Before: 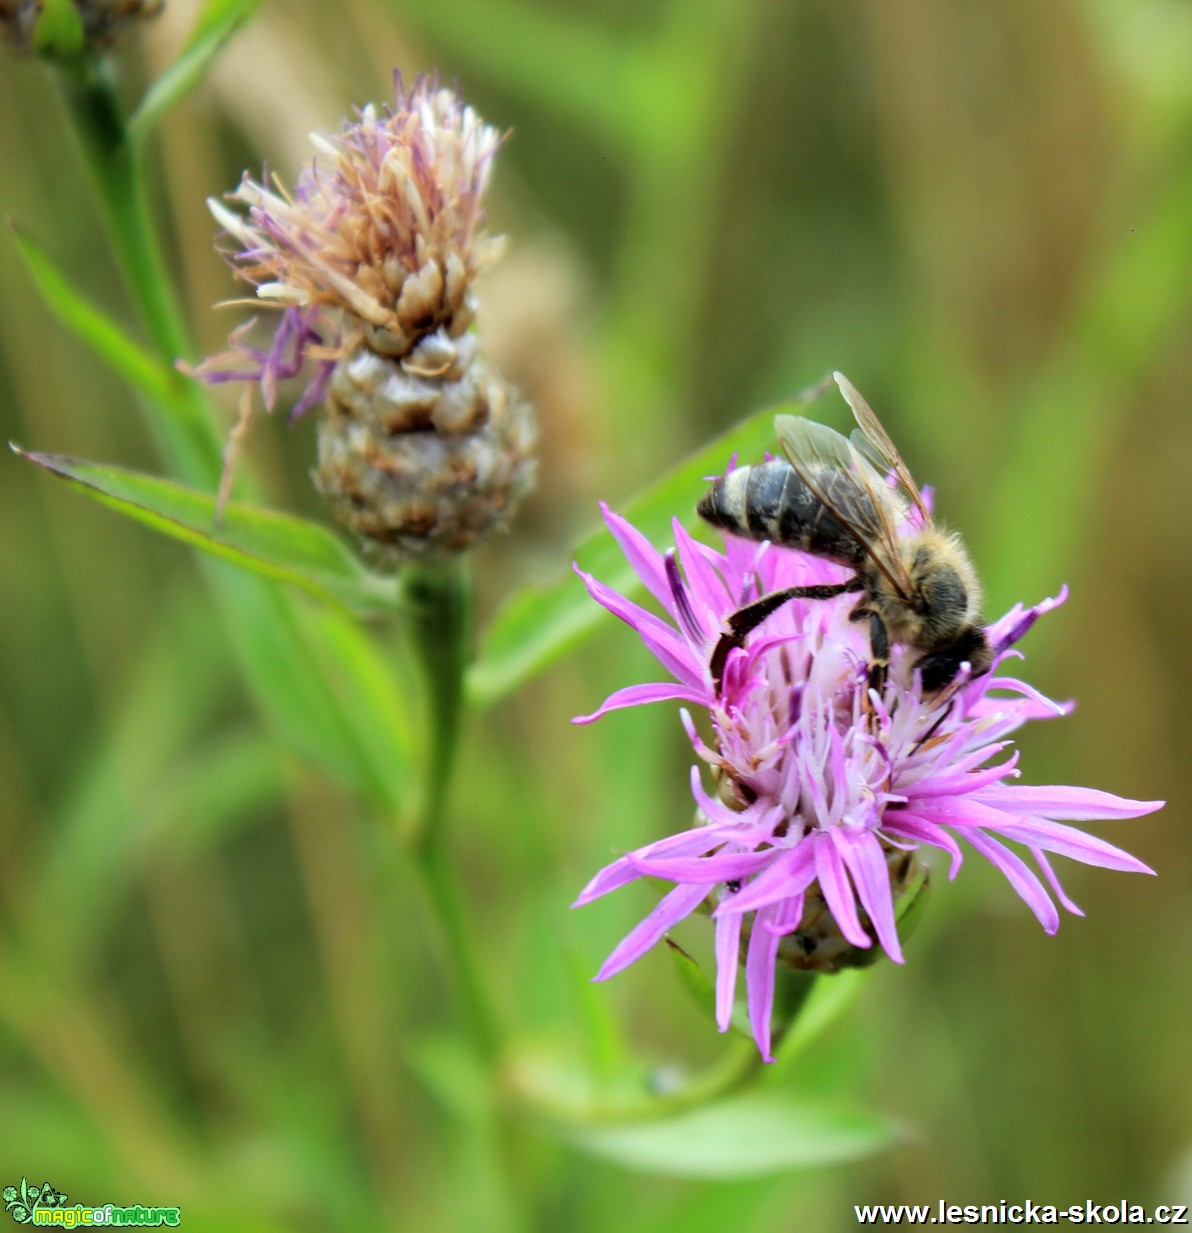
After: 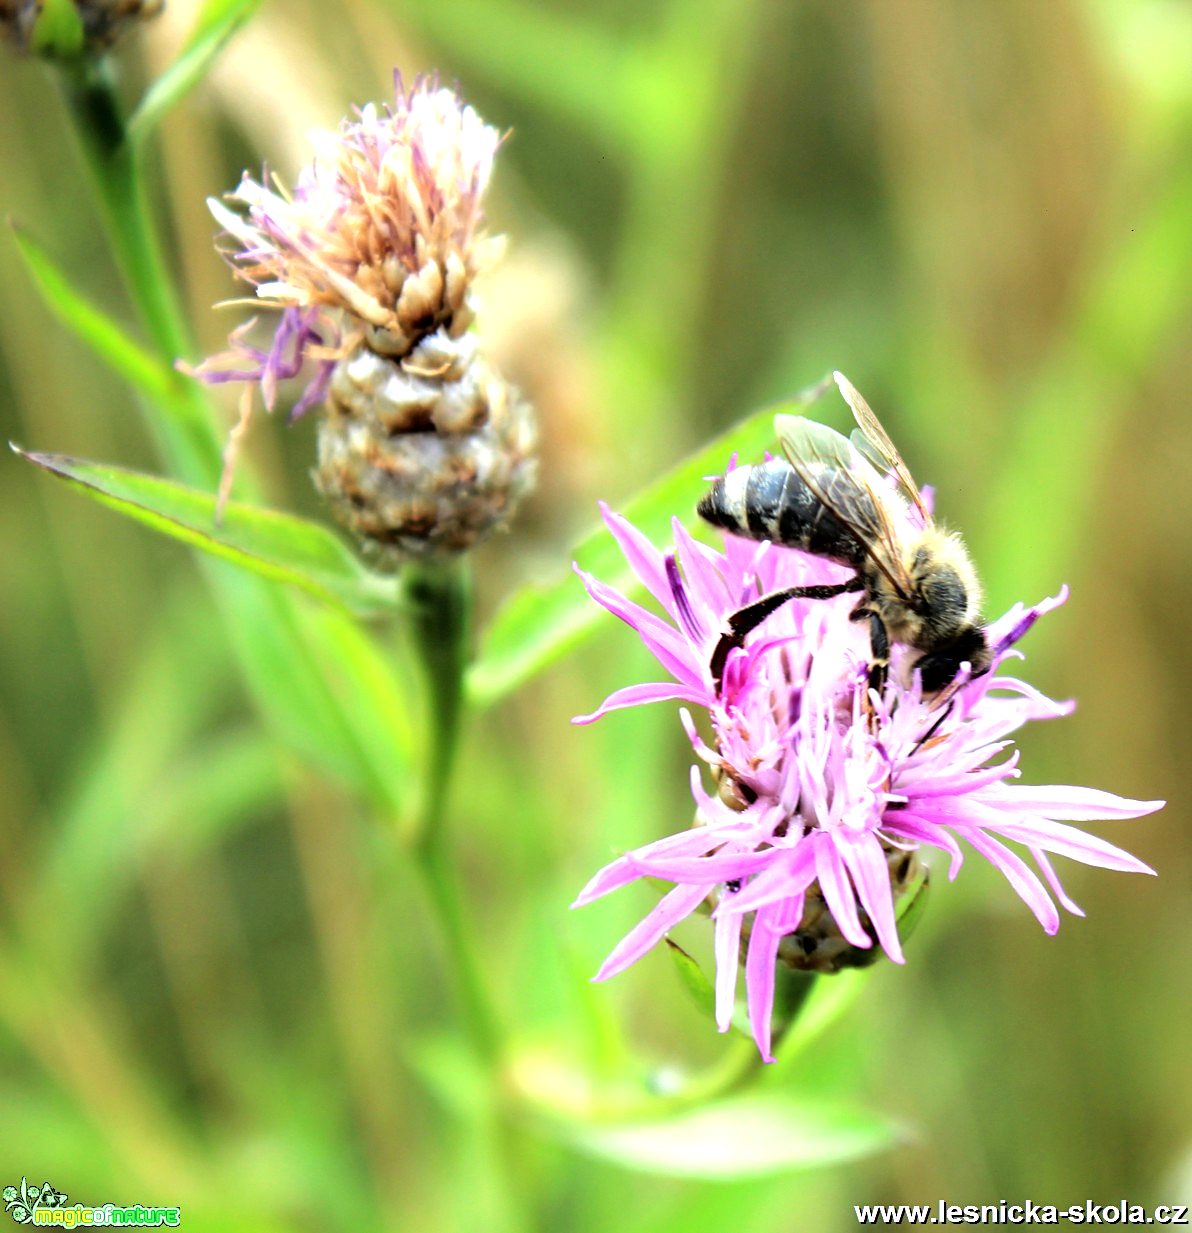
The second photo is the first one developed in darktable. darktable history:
sharpen: amount 0.215
tone equalizer: -8 EV -1.12 EV, -7 EV -1.01 EV, -6 EV -0.889 EV, -5 EV -0.565 EV, -3 EV 0.563 EV, -2 EV 0.871 EV, -1 EV 0.993 EV, +0 EV 1.06 EV, mask exposure compensation -0.512 EV
